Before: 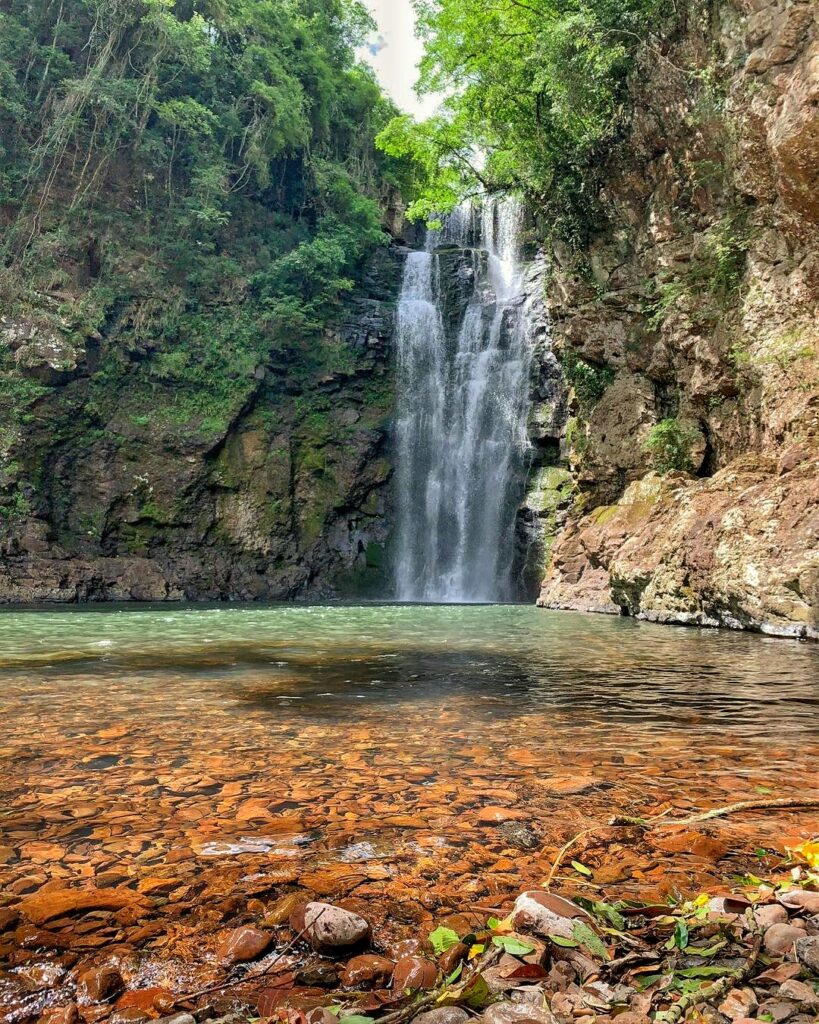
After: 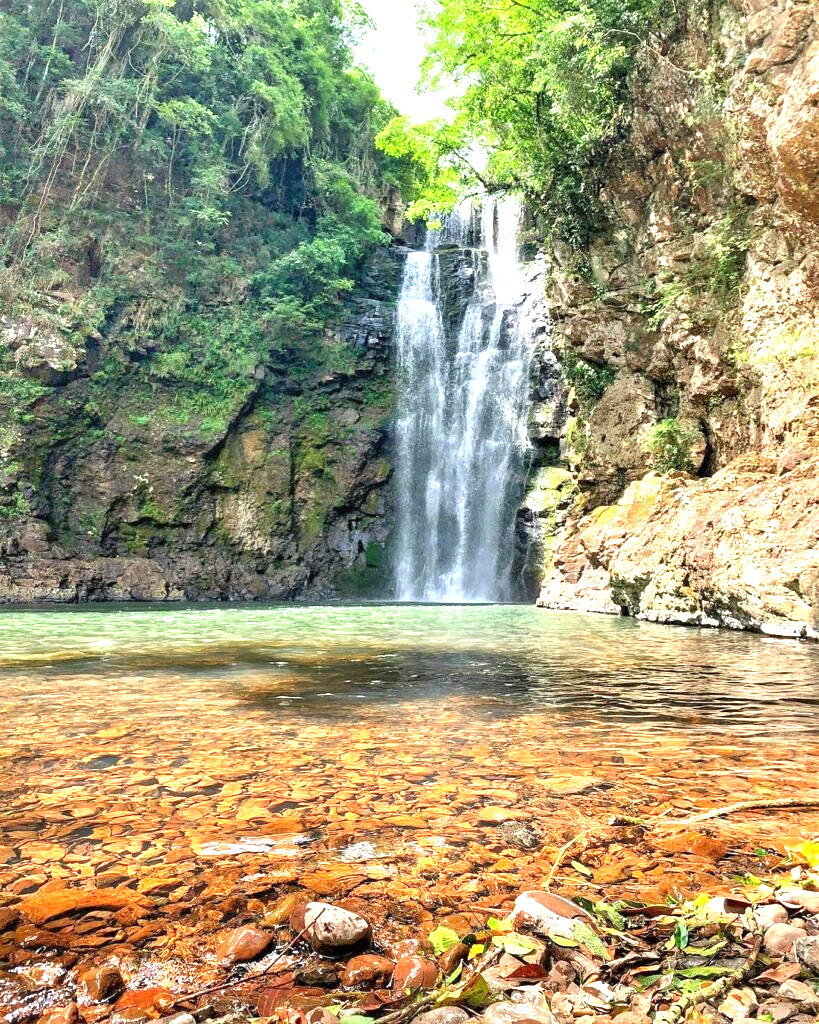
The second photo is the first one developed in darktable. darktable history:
exposure: black level correction 0, exposure 1.284 EV, compensate exposure bias true, compensate highlight preservation false
